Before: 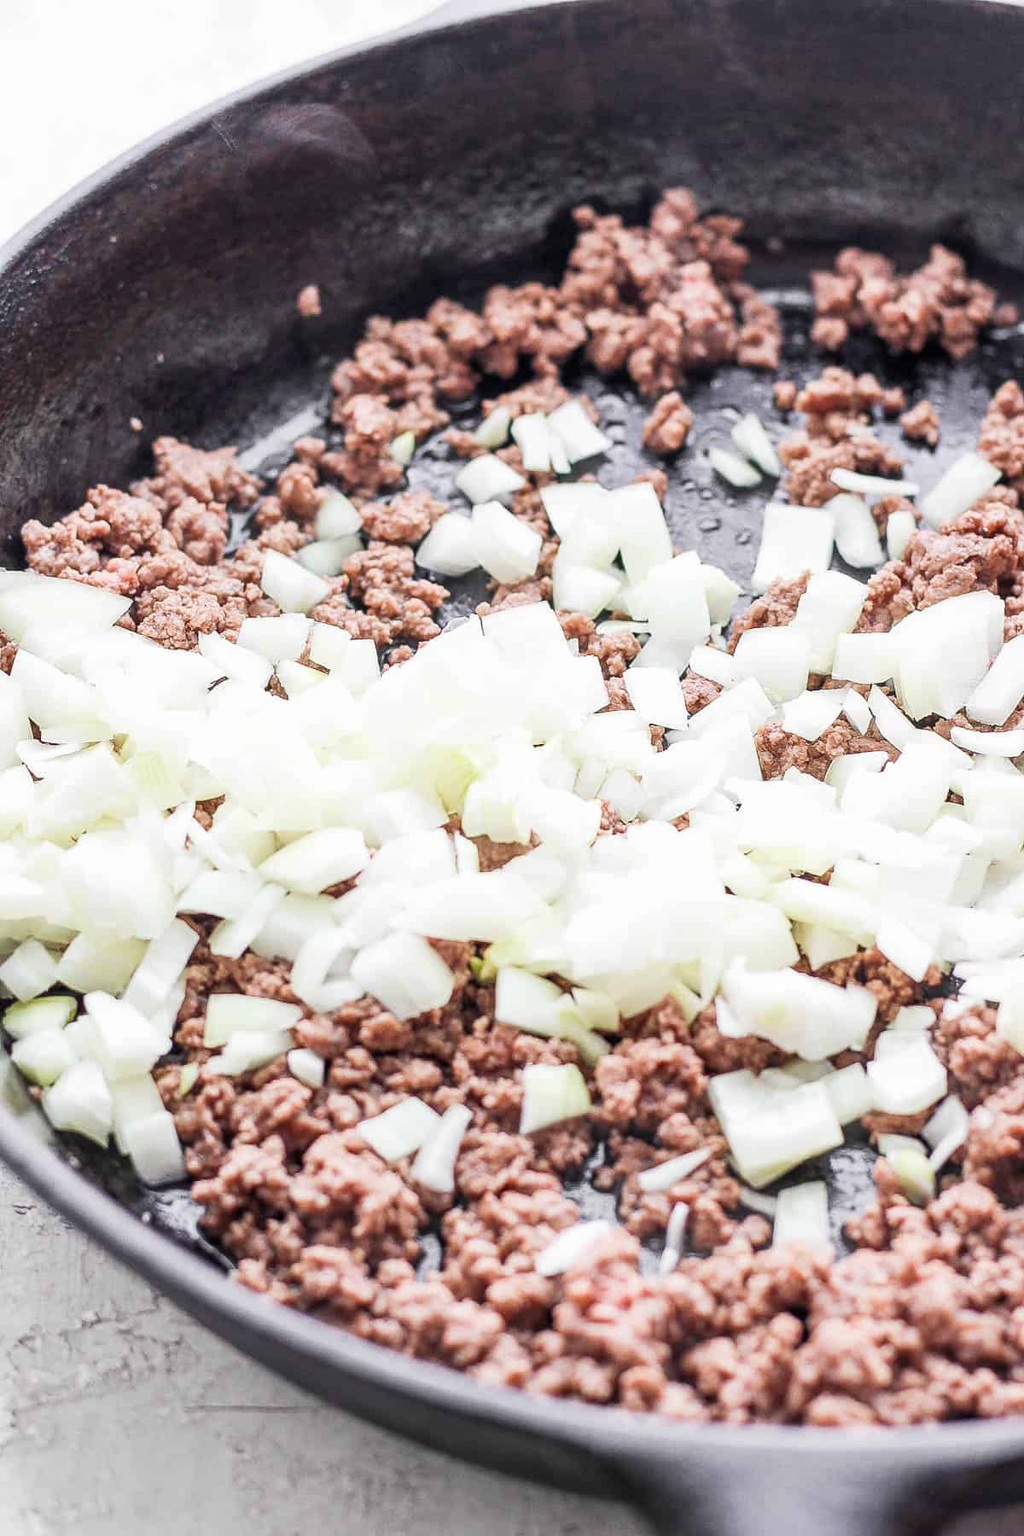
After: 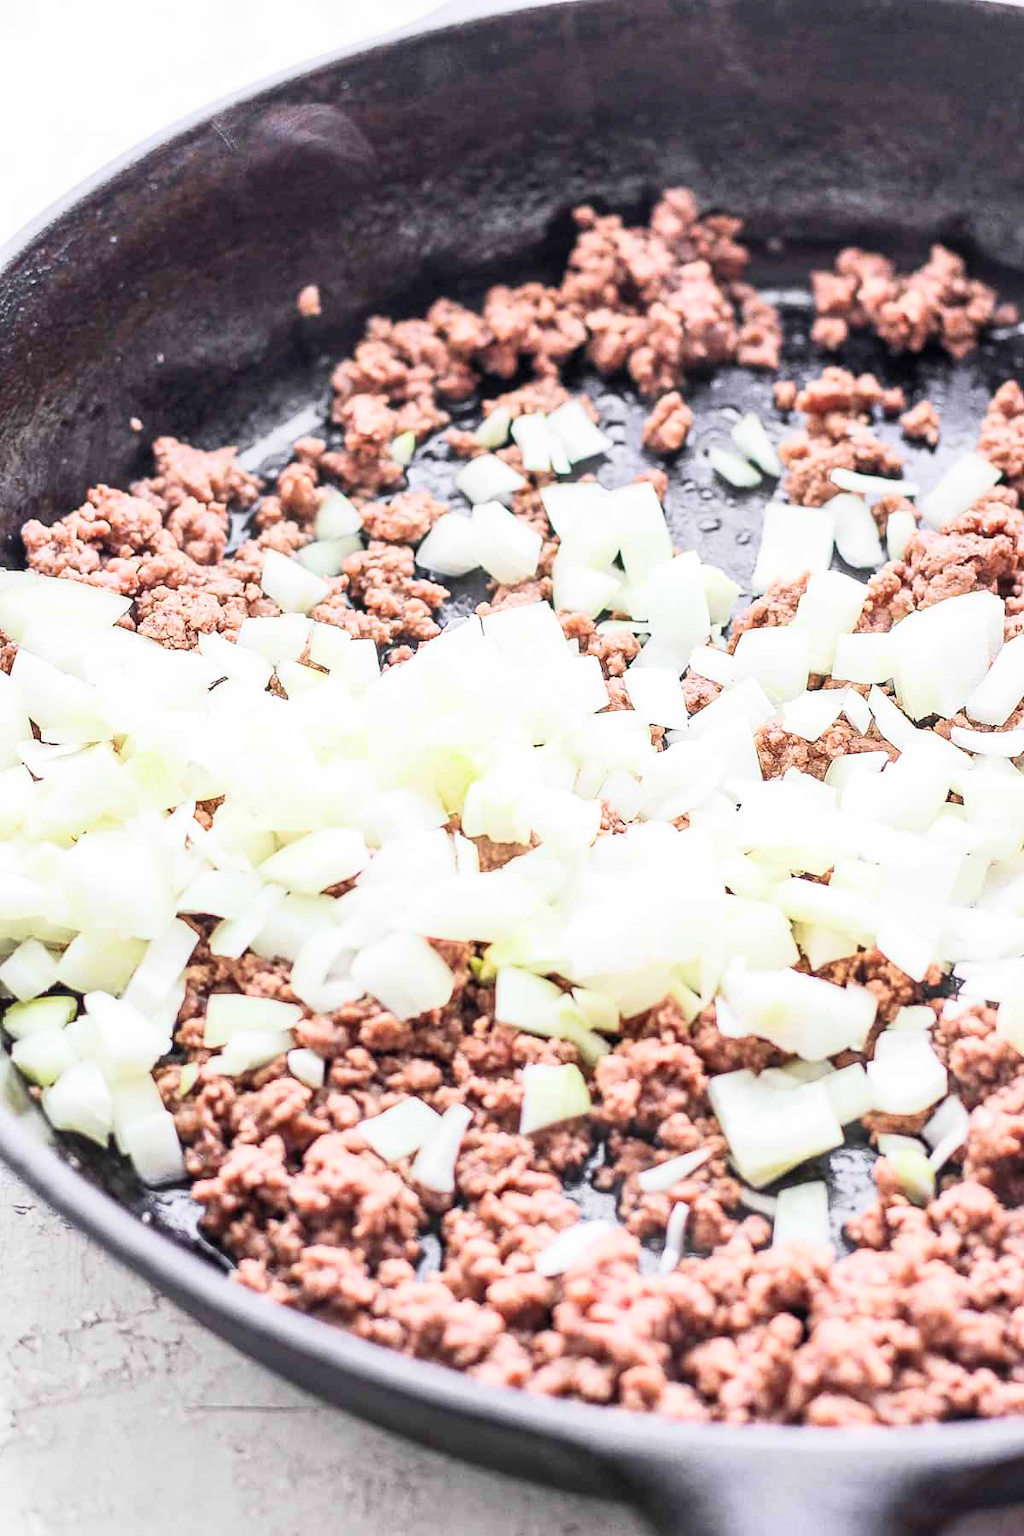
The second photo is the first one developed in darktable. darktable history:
contrast brightness saturation: contrast 0.204, brightness 0.161, saturation 0.217
